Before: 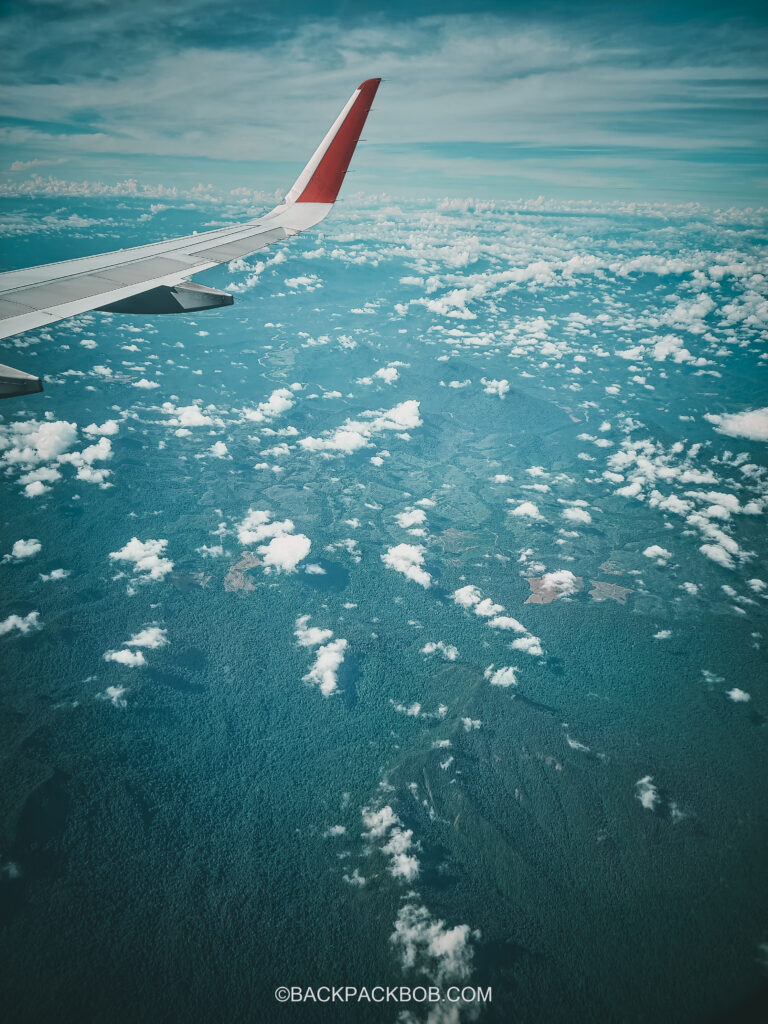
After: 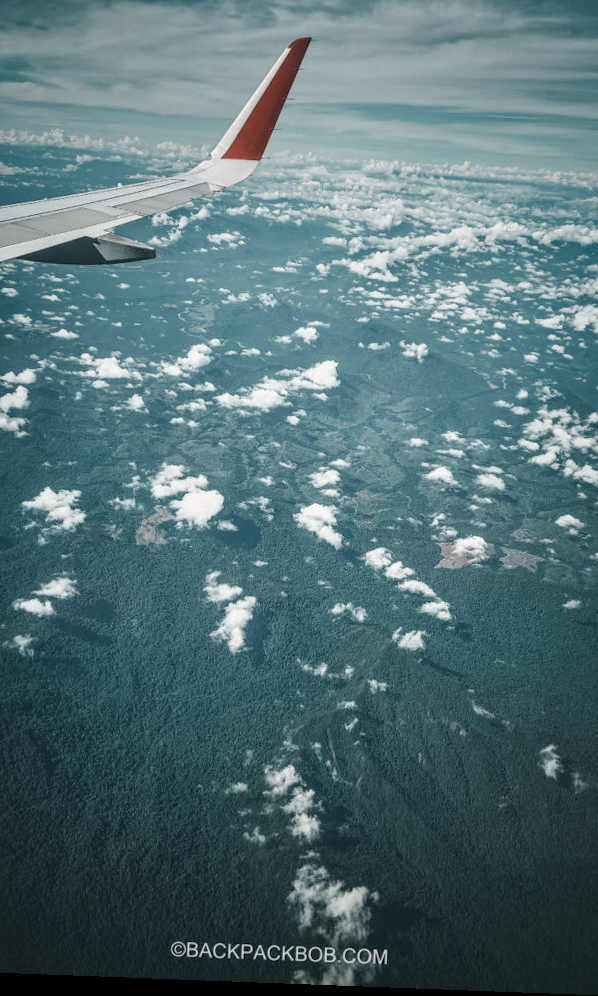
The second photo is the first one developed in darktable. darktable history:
color zones: curves: ch0 [(0, 0.5) (0.125, 0.4) (0.25, 0.5) (0.375, 0.4) (0.5, 0.4) (0.625, 0.35) (0.75, 0.35) (0.875, 0.5)]; ch1 [(0, 0.35) (0.125, 0.45) (0.25, 0.35) (0.375, 0.35) (0.5, 0.35) (0.625, 0.35) (0.75, 0.45) (0.875, 0.35)]; ch2 [(0, 0.6) (0.125, 0.5) (0.25, 0.5) (0.375, 0.6) (0.5, 0.6) (0.625, 0.5) (0.75, 0.5) (0.875, 0.5)]
crop and rotate: left 13.15%, top 5.251%, right 12.609%
local contrast: detail 130%
rotate and perspective: rotation 2.17°, automatic cropping off
